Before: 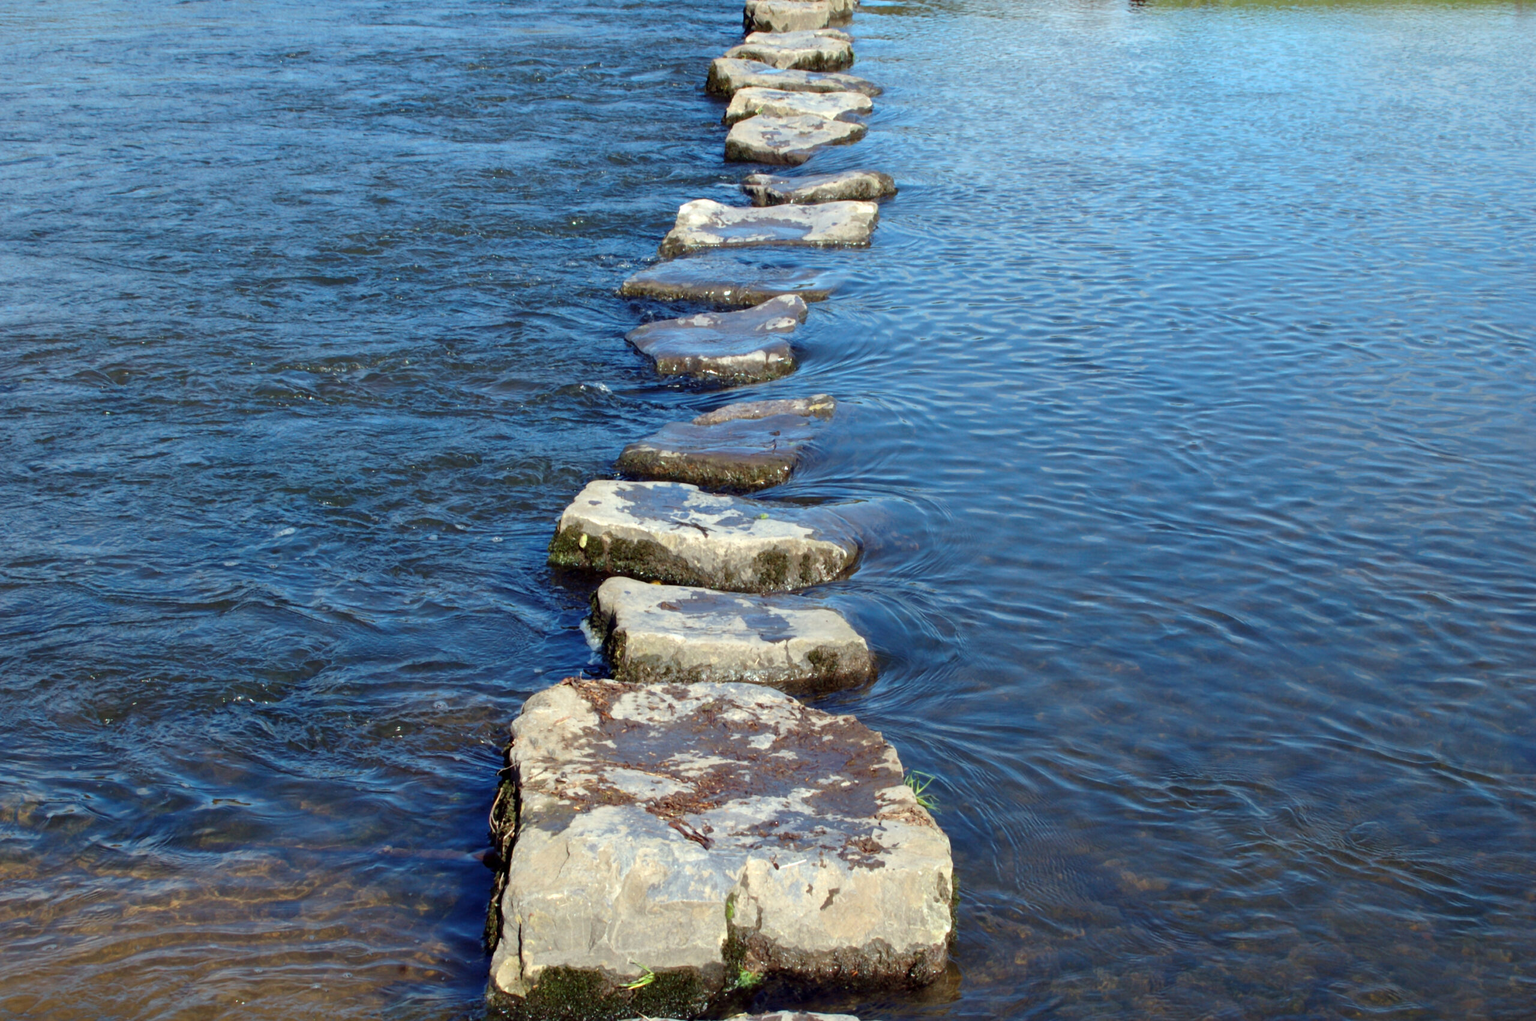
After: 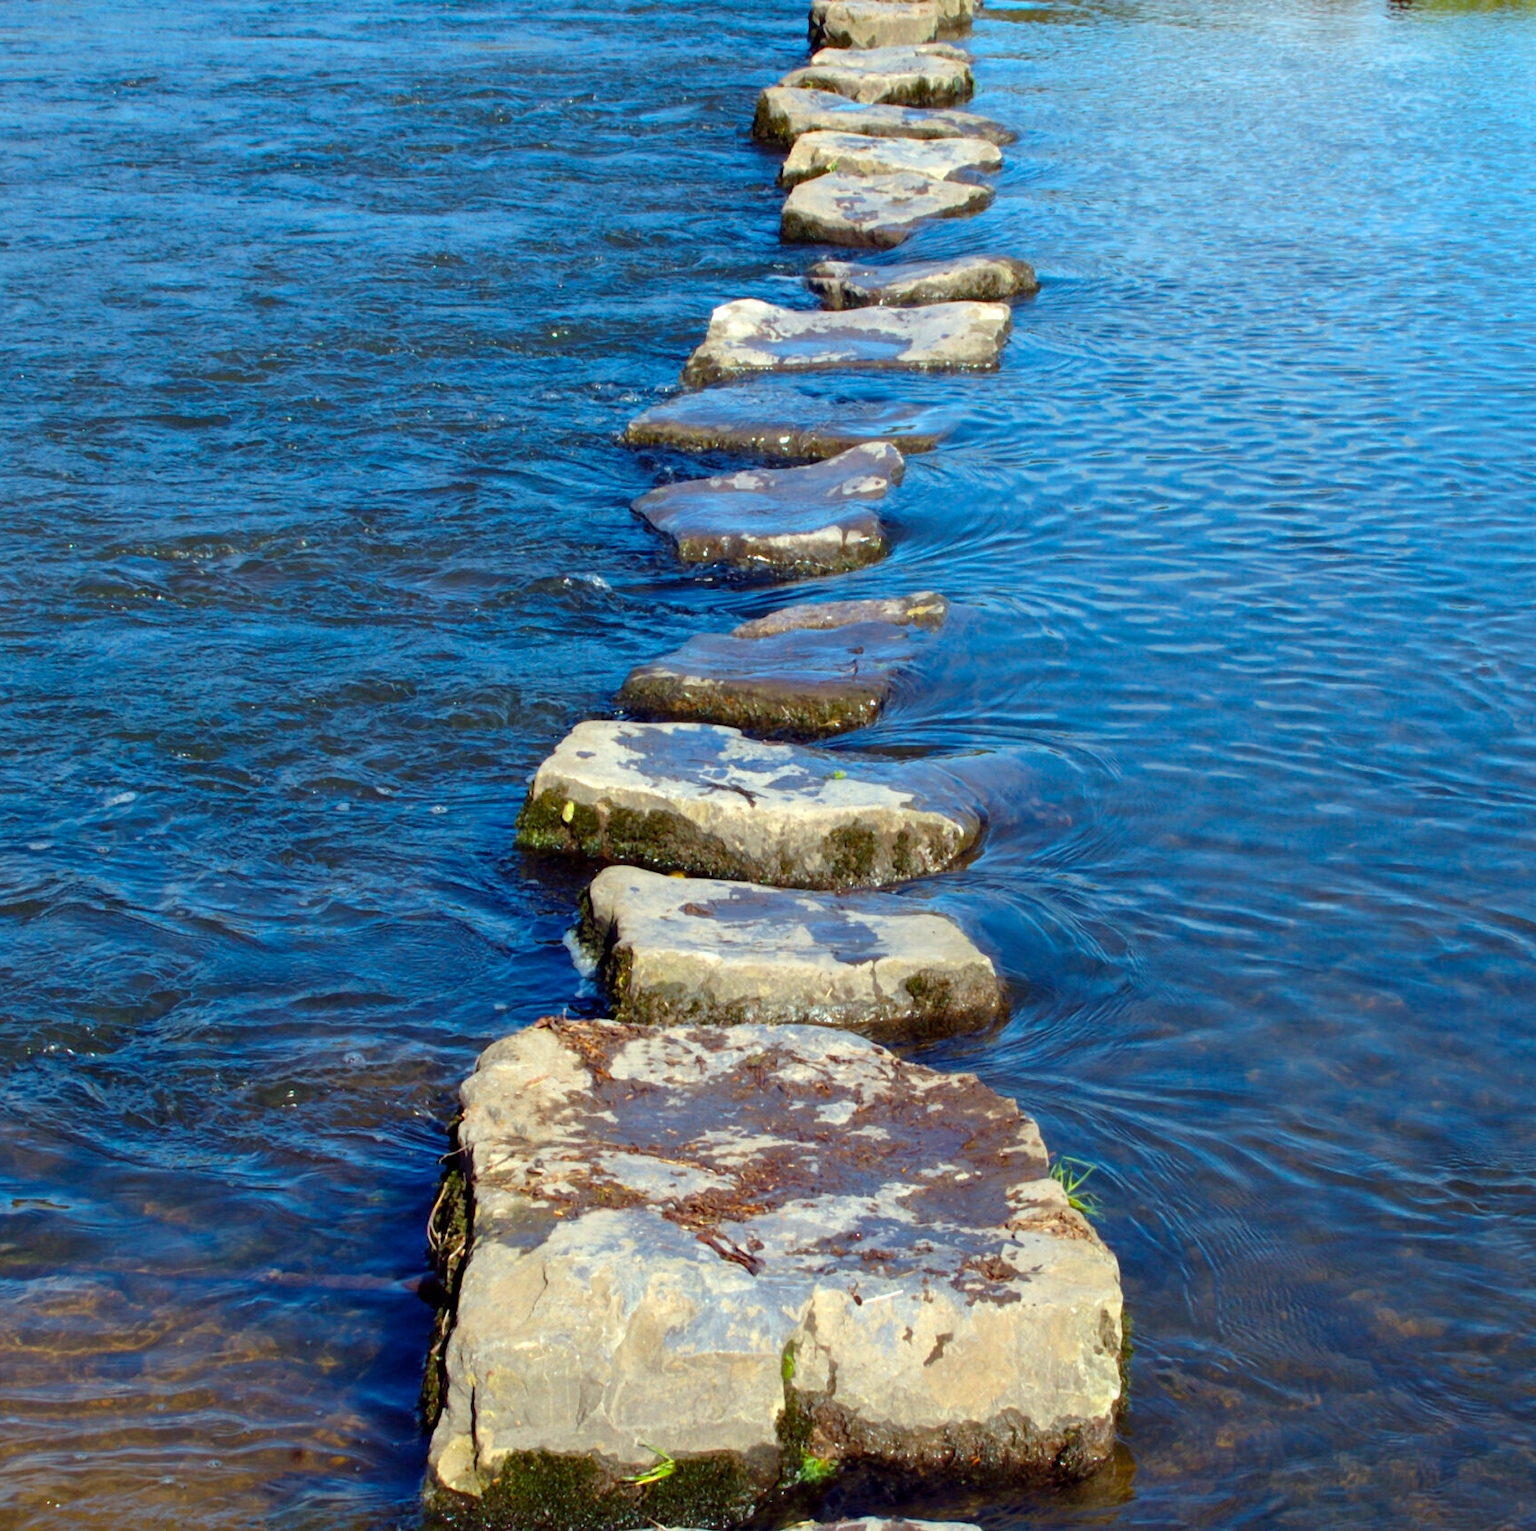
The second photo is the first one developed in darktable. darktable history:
crop and rotate: left 13.342%, right 19.991%
color balance rgb: perceptual saturation grading › global saturation 30%, global vibrance 20%
